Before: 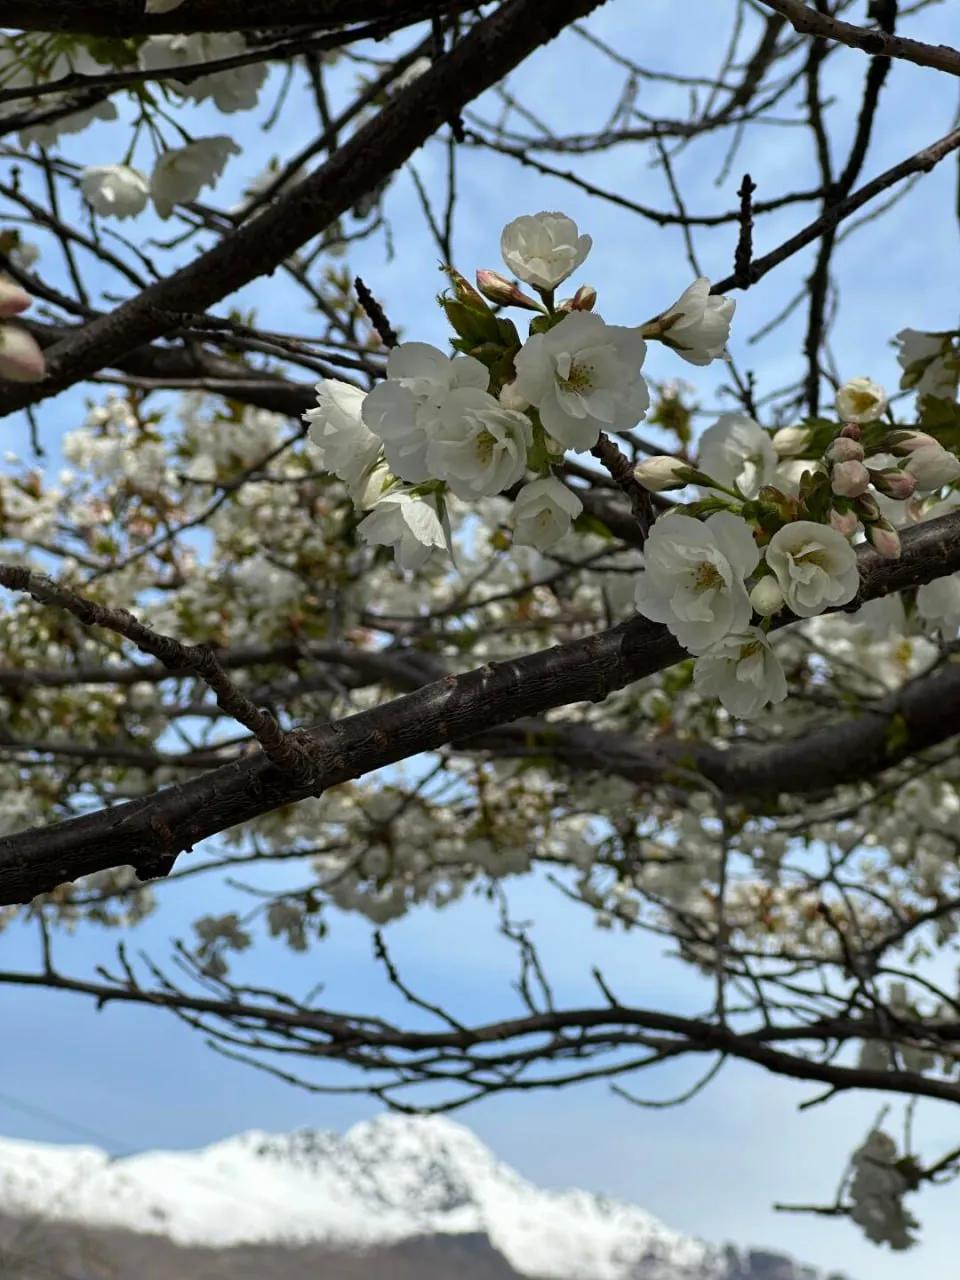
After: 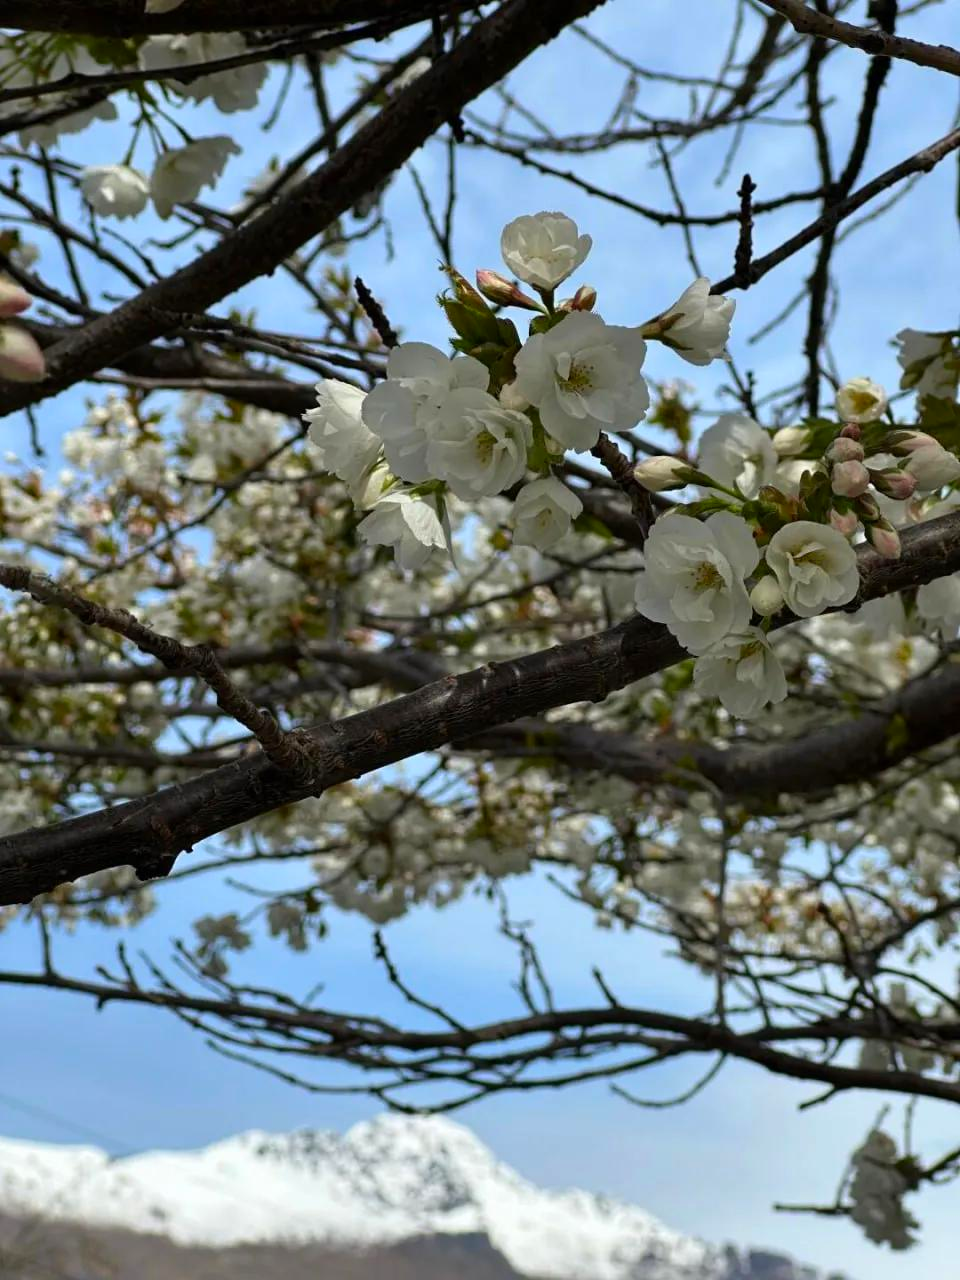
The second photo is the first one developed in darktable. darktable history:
contrast brightness saturation: saturation 0.182
